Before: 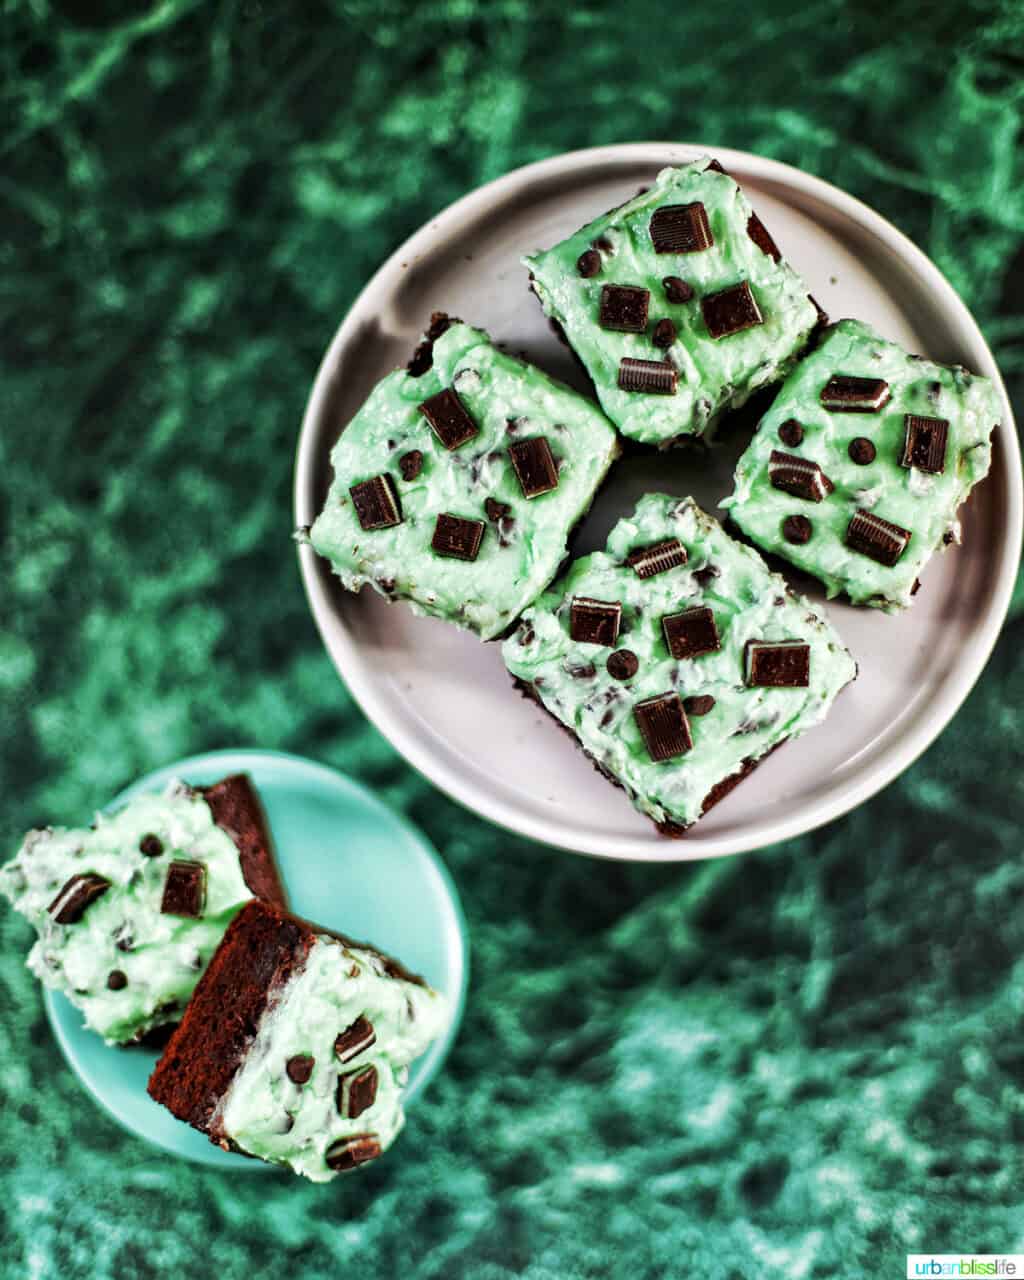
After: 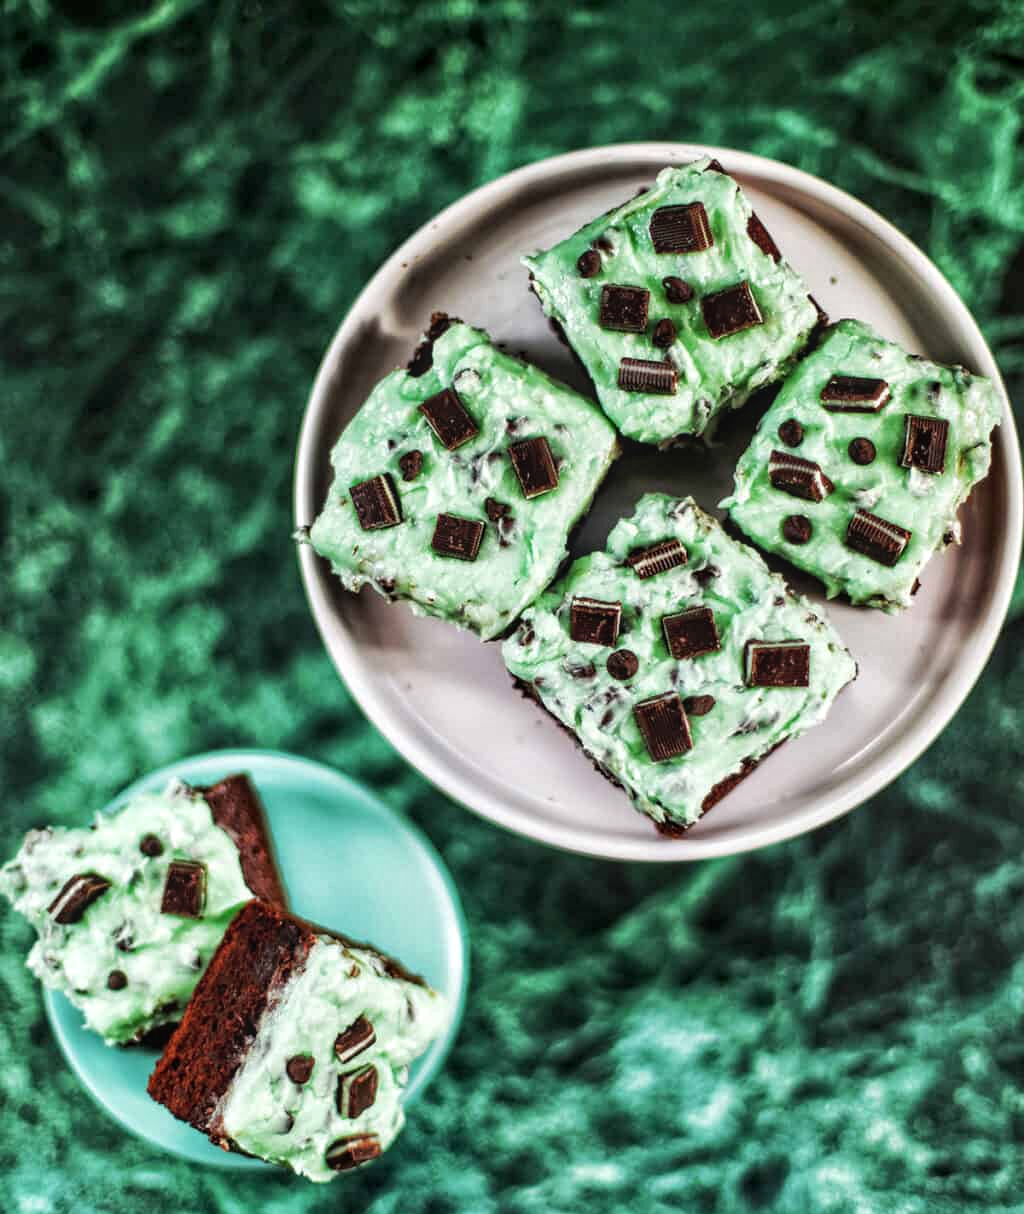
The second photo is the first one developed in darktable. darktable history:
crop and rotate: top 0%, bottom 5.097%
local contrast: on, module defaults
tone equalizer: on, module defaults
